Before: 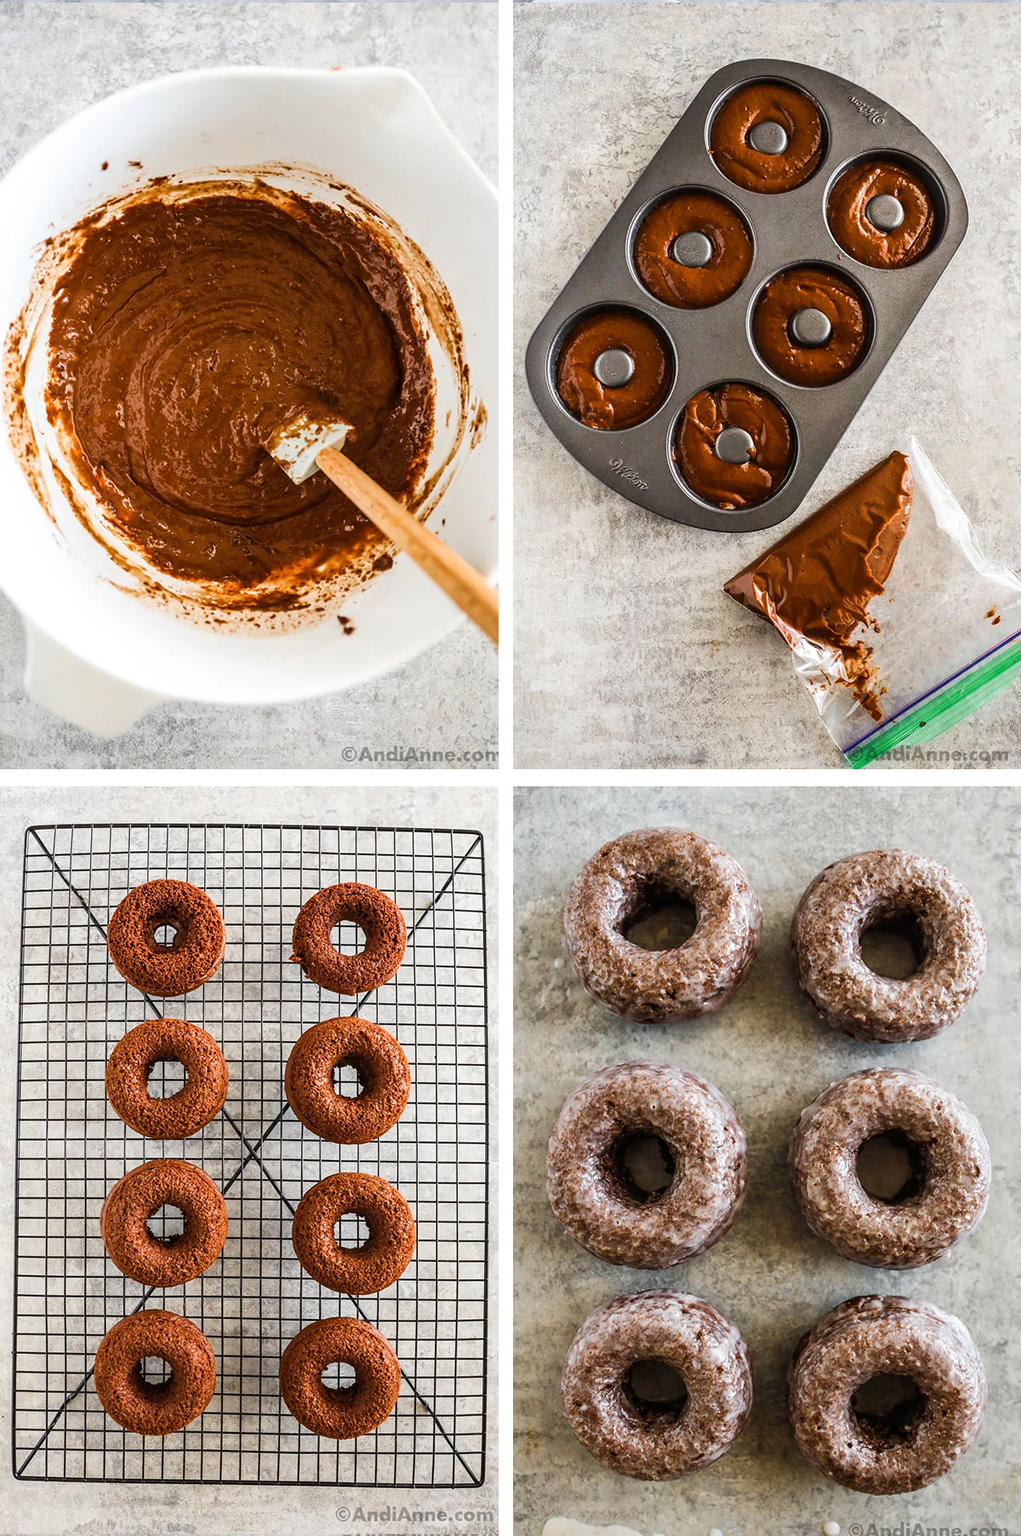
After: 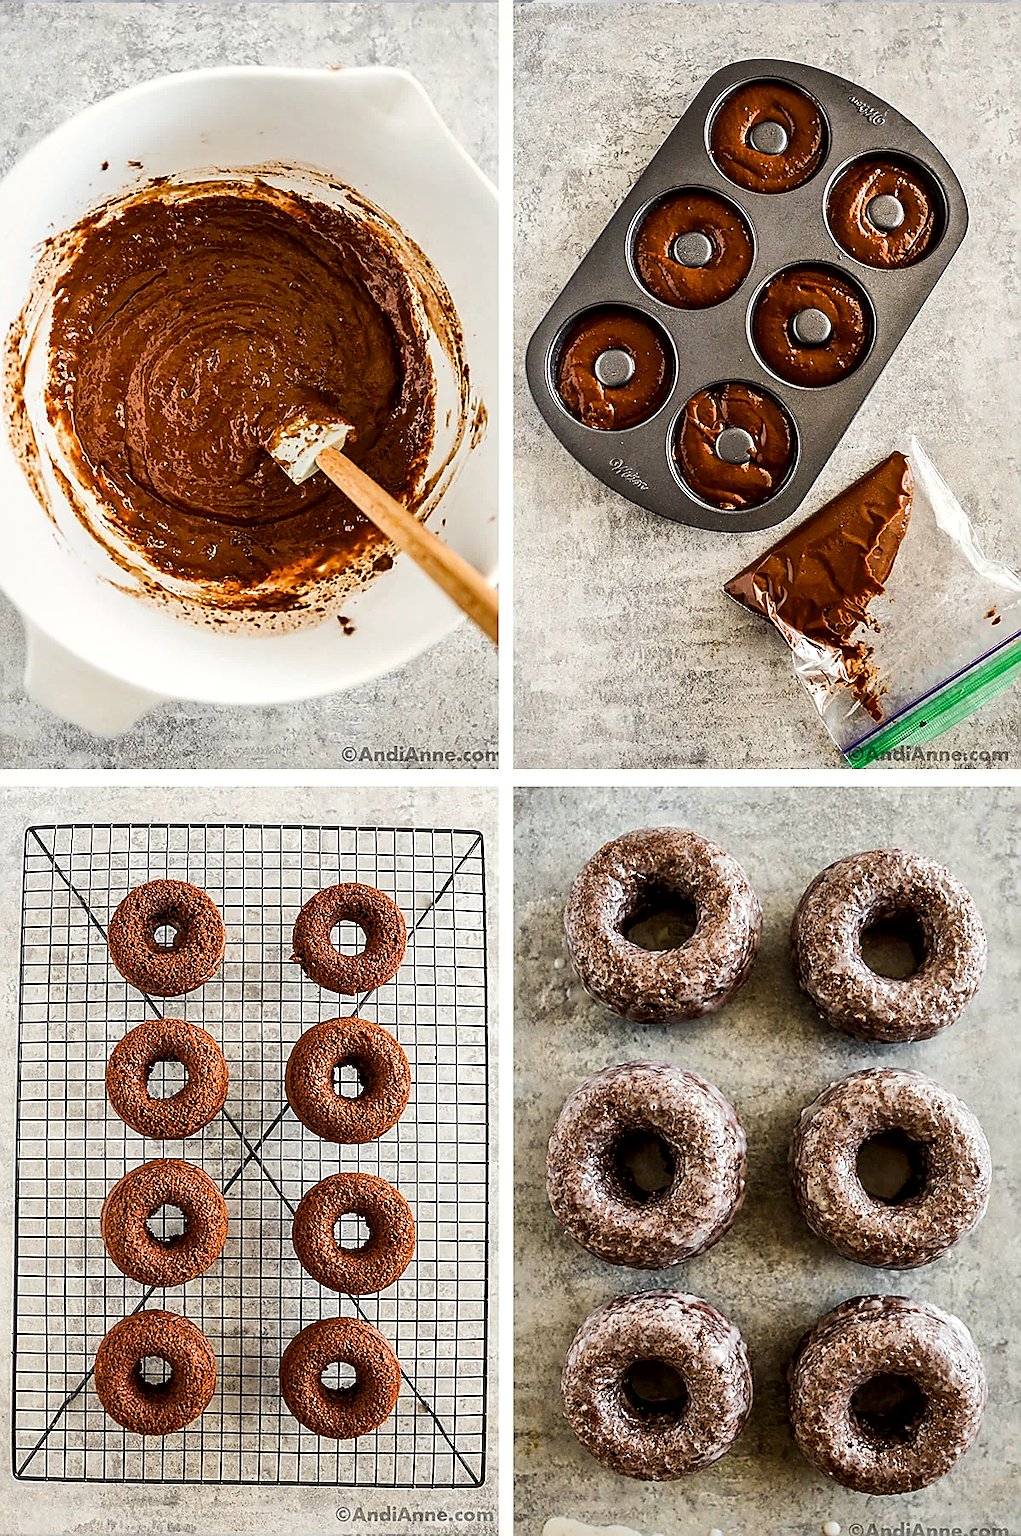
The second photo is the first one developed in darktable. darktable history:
contrast brightness saturation: contrast 0.08, saturation 0.02
exposure: black level correction 0.001, exposure -0.125 EV, compensate exposure bias true, compensate highlight preservation false
color correction: highlights b* 3
sharpen: radius 1.4, amount 1.25, threshold 0.7
local contrast: mode bilateral grid, contrast 50, coarseness 50, detail 150%, midtone range 0.2
